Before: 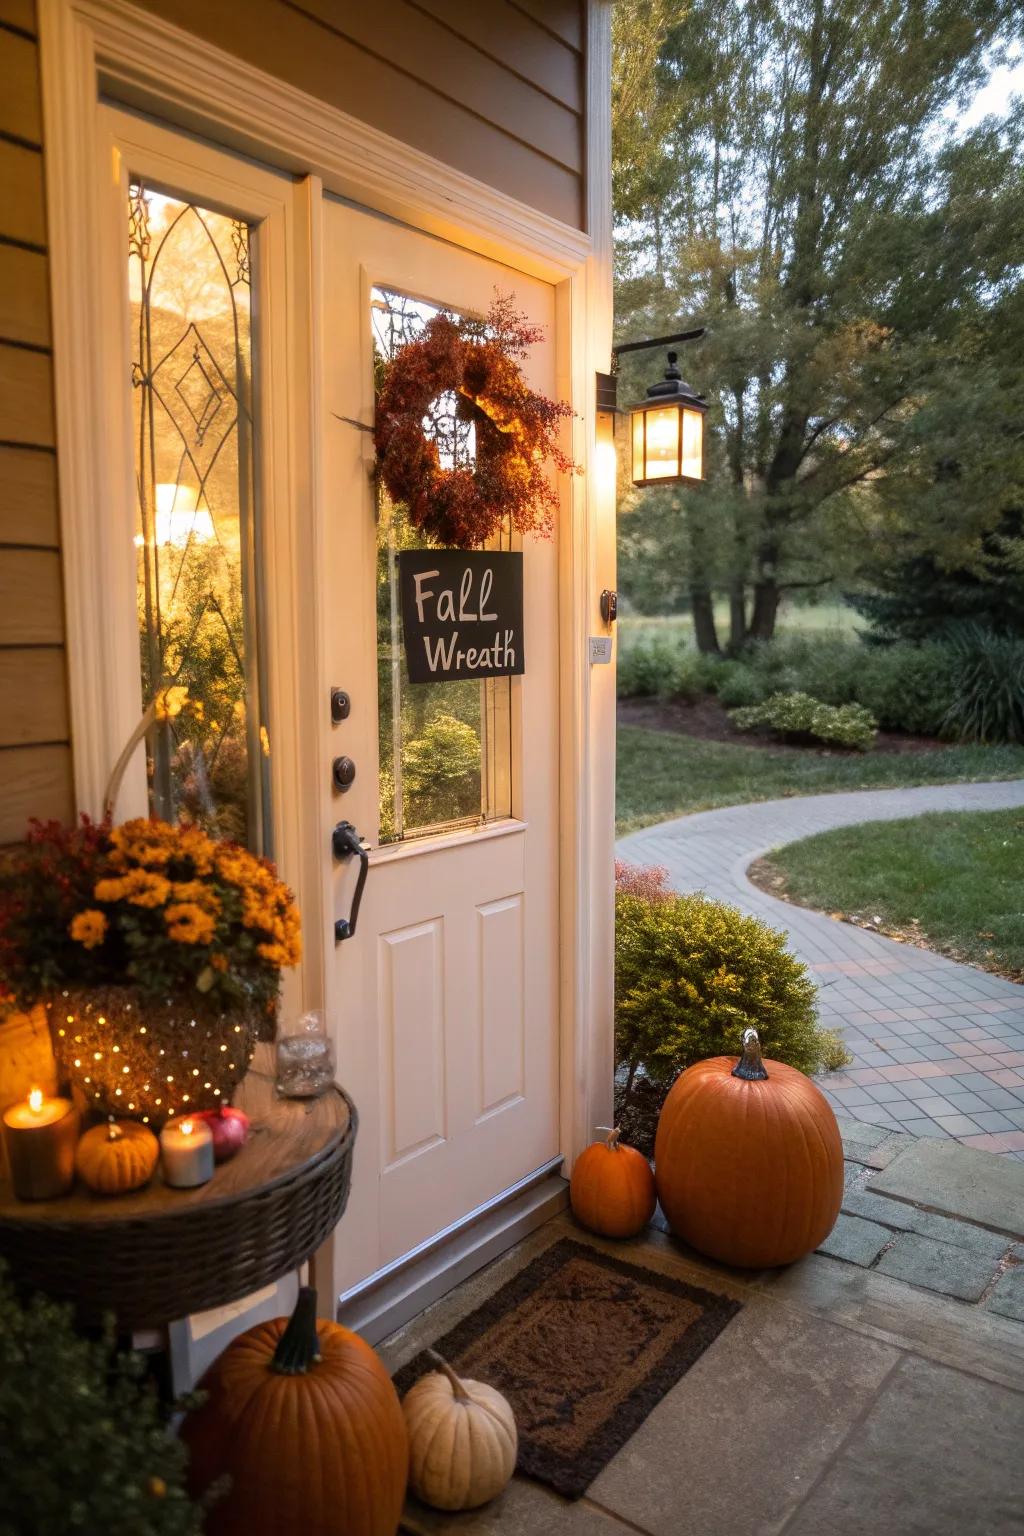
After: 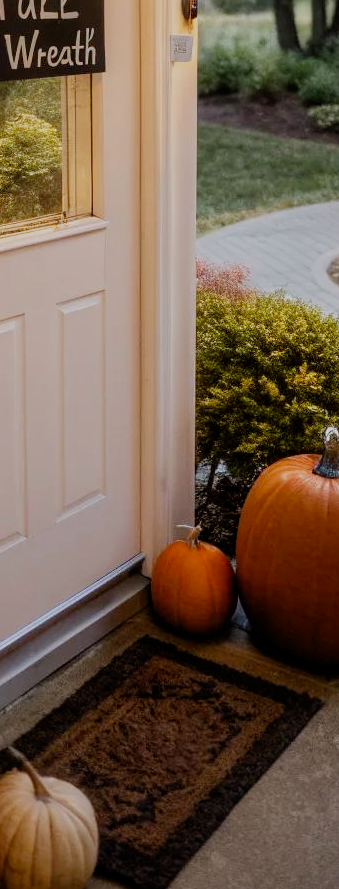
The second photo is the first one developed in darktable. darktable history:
filmic rgb: black relative exposure -7.65 EV, white relative exposure 4.56 EV, hardness 3.61, preserve chrominance no, color science v4 (2020), contrast in shadows soft
crop: left 40.989%, top 39.197%, right 25.829%, bottom 2.864%
